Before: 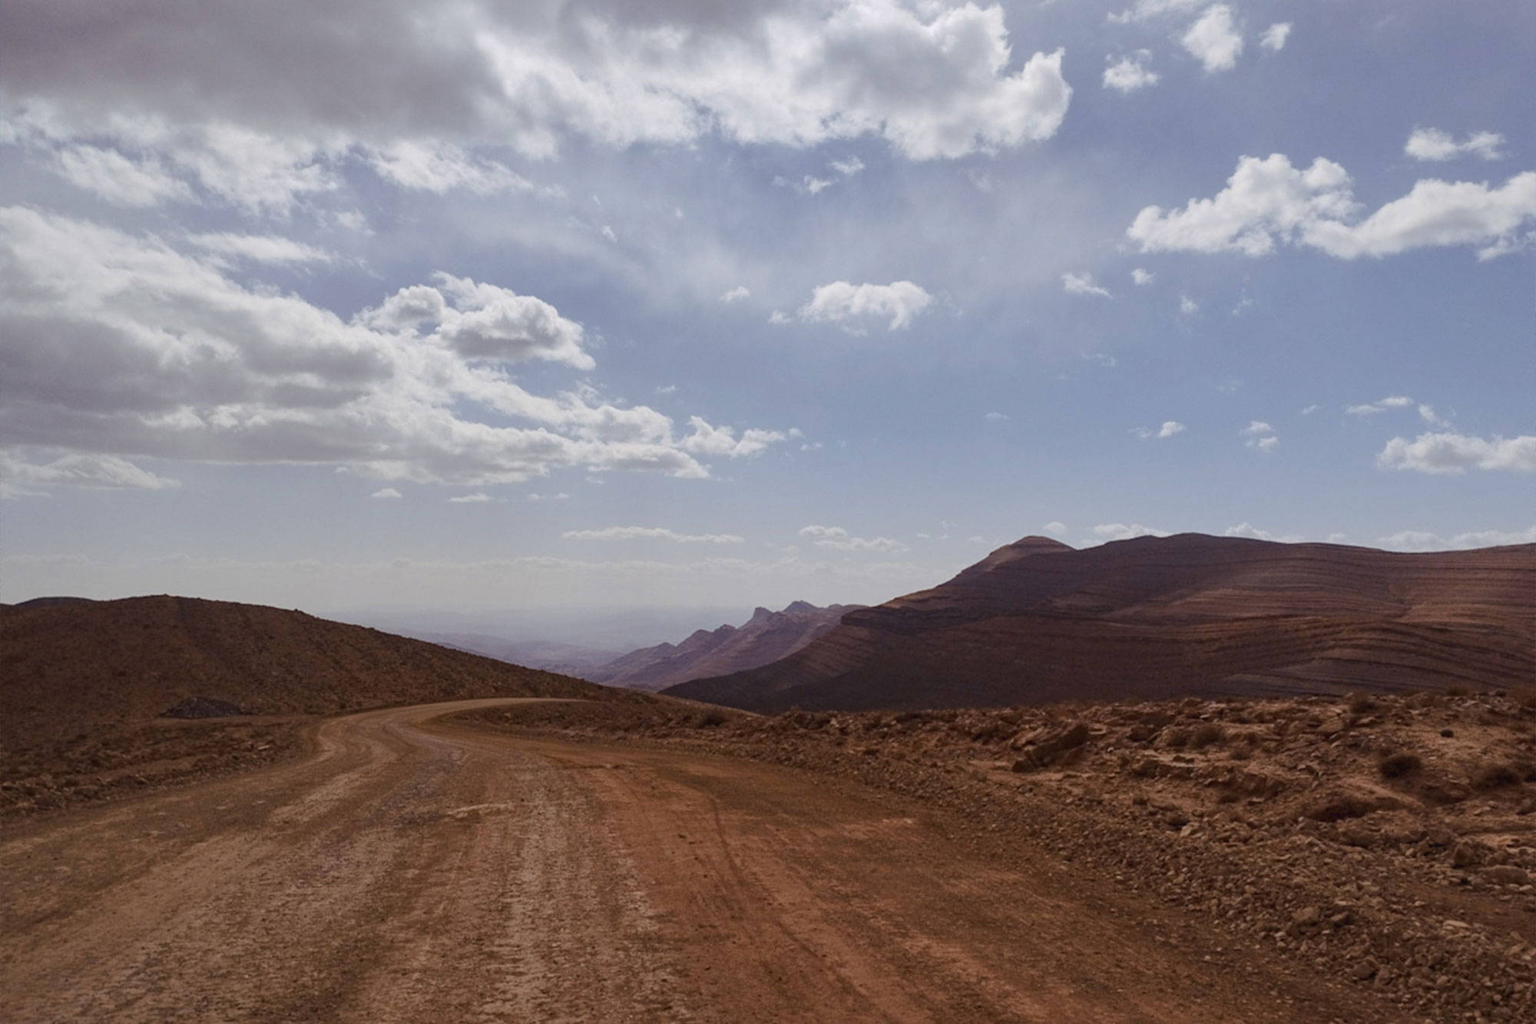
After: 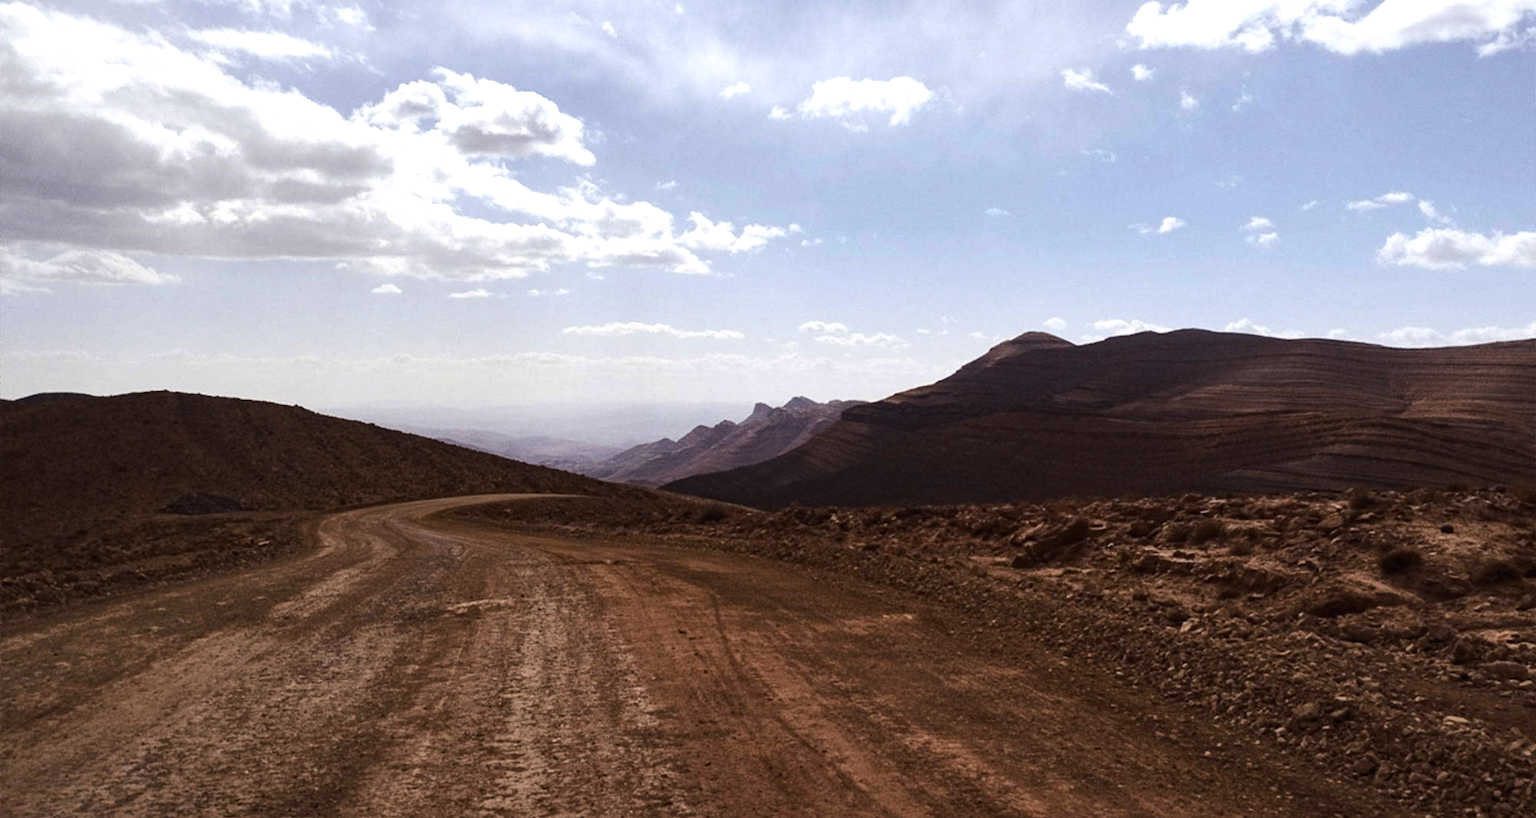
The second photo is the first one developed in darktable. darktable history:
tone equalizer: -8 EV -1.08 EV, -7 EV -1.01 EV, -6 EV -0.867 EV, -5 EV -0.578 EV, -3 EV 0.578 EV, -2 EV 0.867 EV, -1 EV 1.01 EV, +0 EV 1.08 EV, edges refinement/feathering 500, mask exposure compensation -1.57 EV, preserve details no
crop and rotate: top 19.998%
